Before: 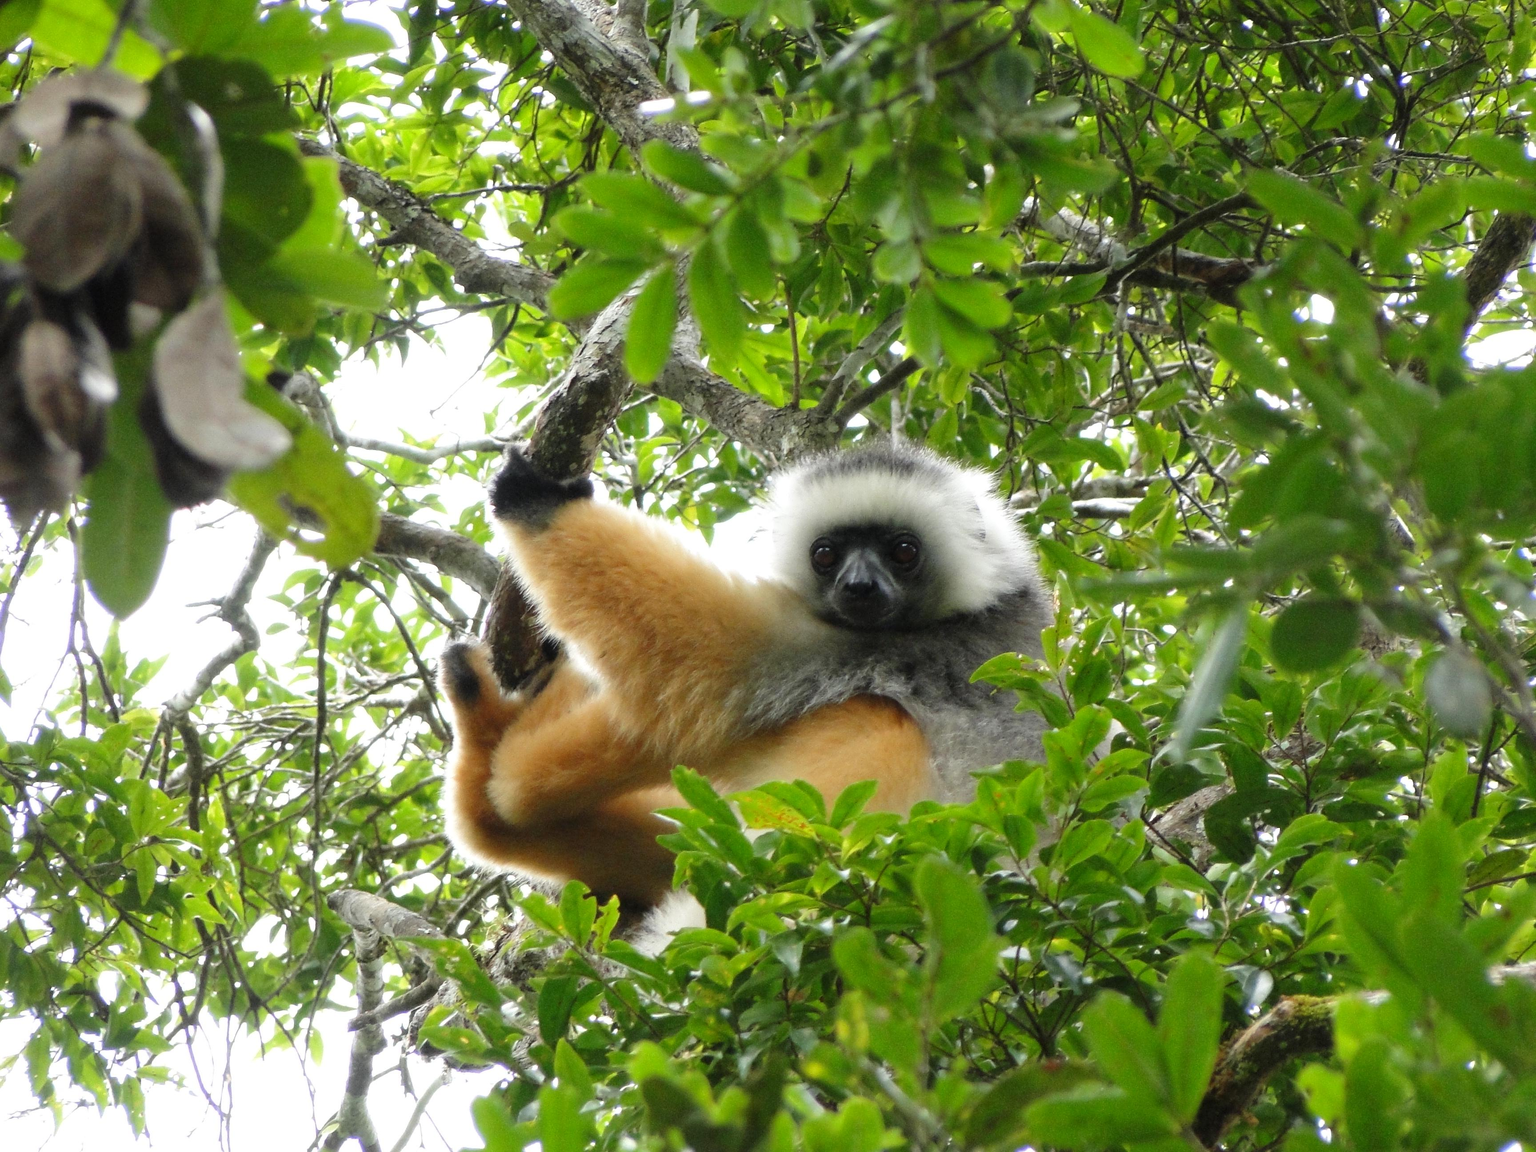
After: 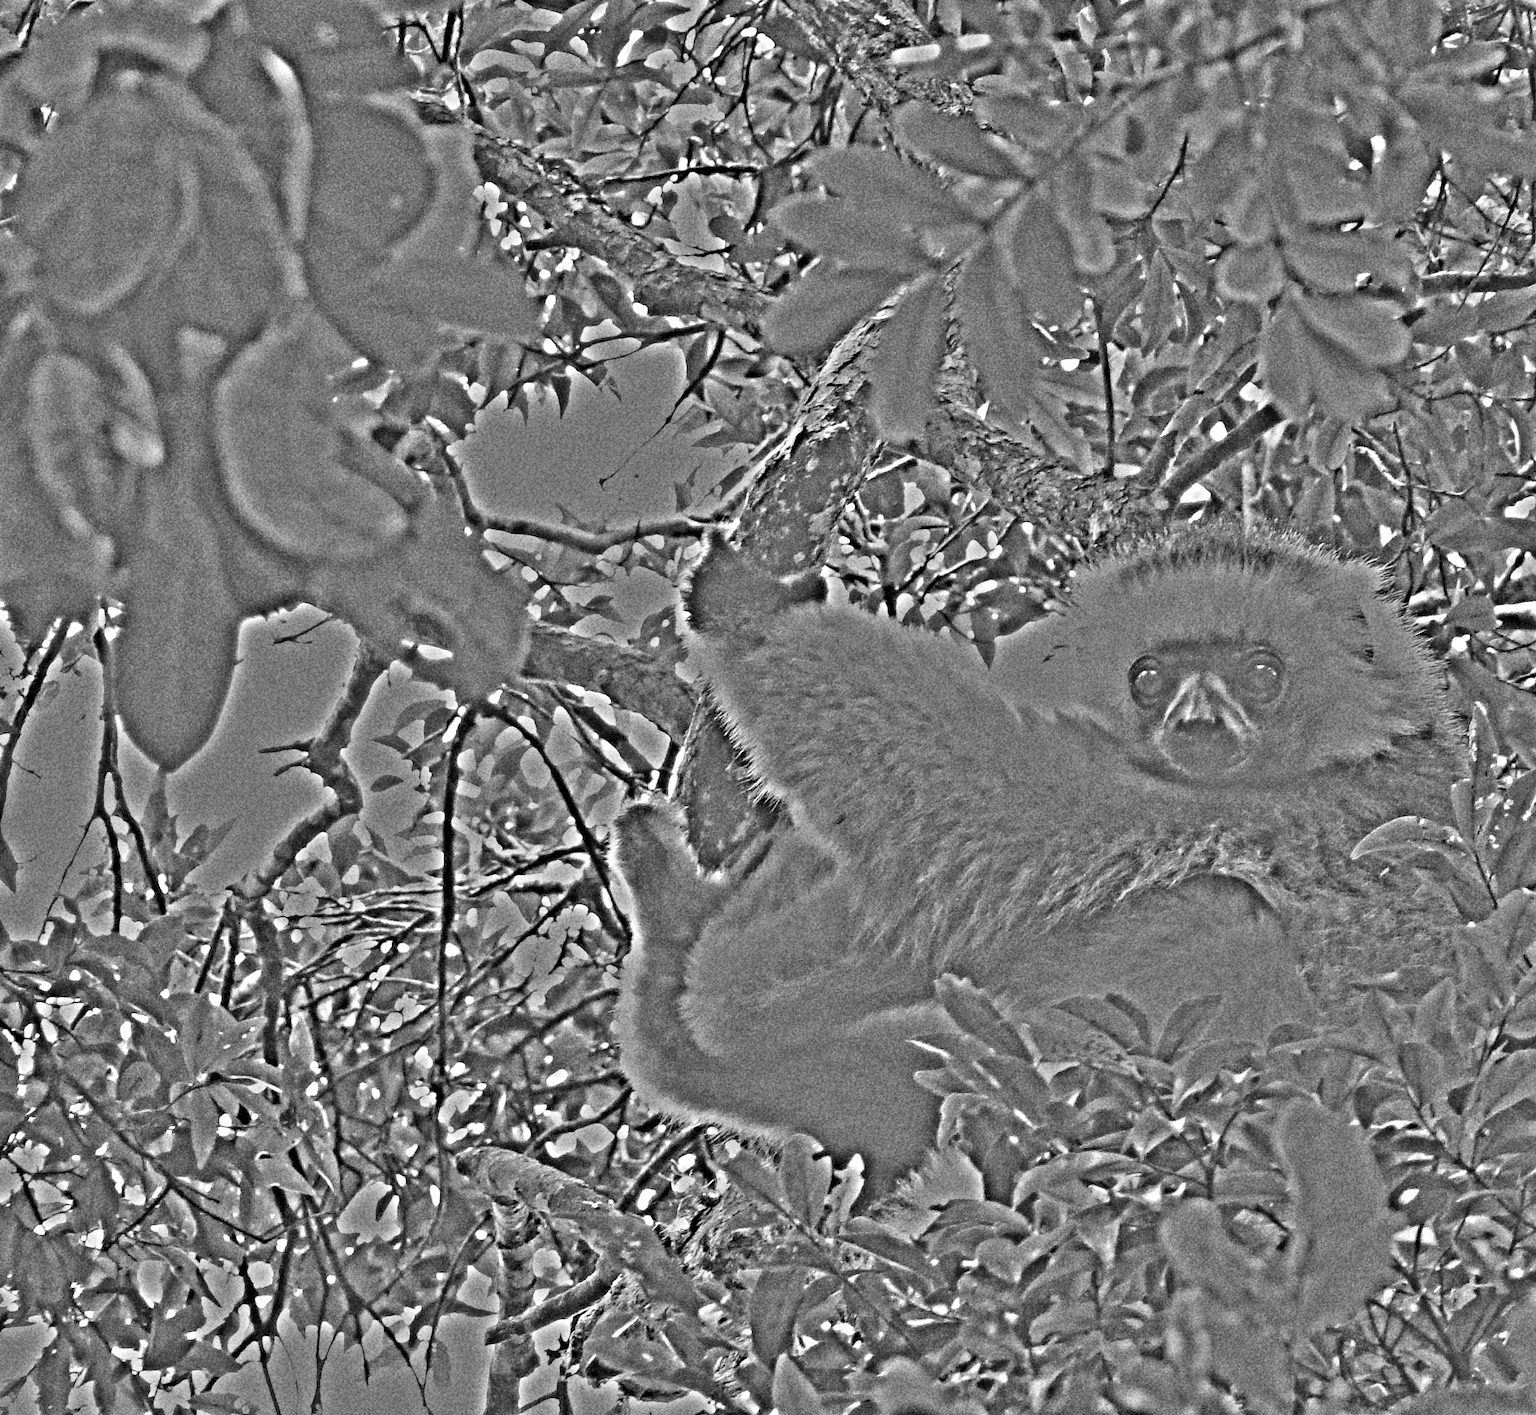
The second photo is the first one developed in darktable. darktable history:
highpass: on, module defaults
color calibration: illuminant as shot in camera, x 0.383, y 0.38, temperature 3949.15 K, gamut compression 1.66
crop: top 5.803%, right 27.864%, bottom 5.804%
grain: coarseness 14.49 ISO, strength 48.04%, mid-tones bias 35%
